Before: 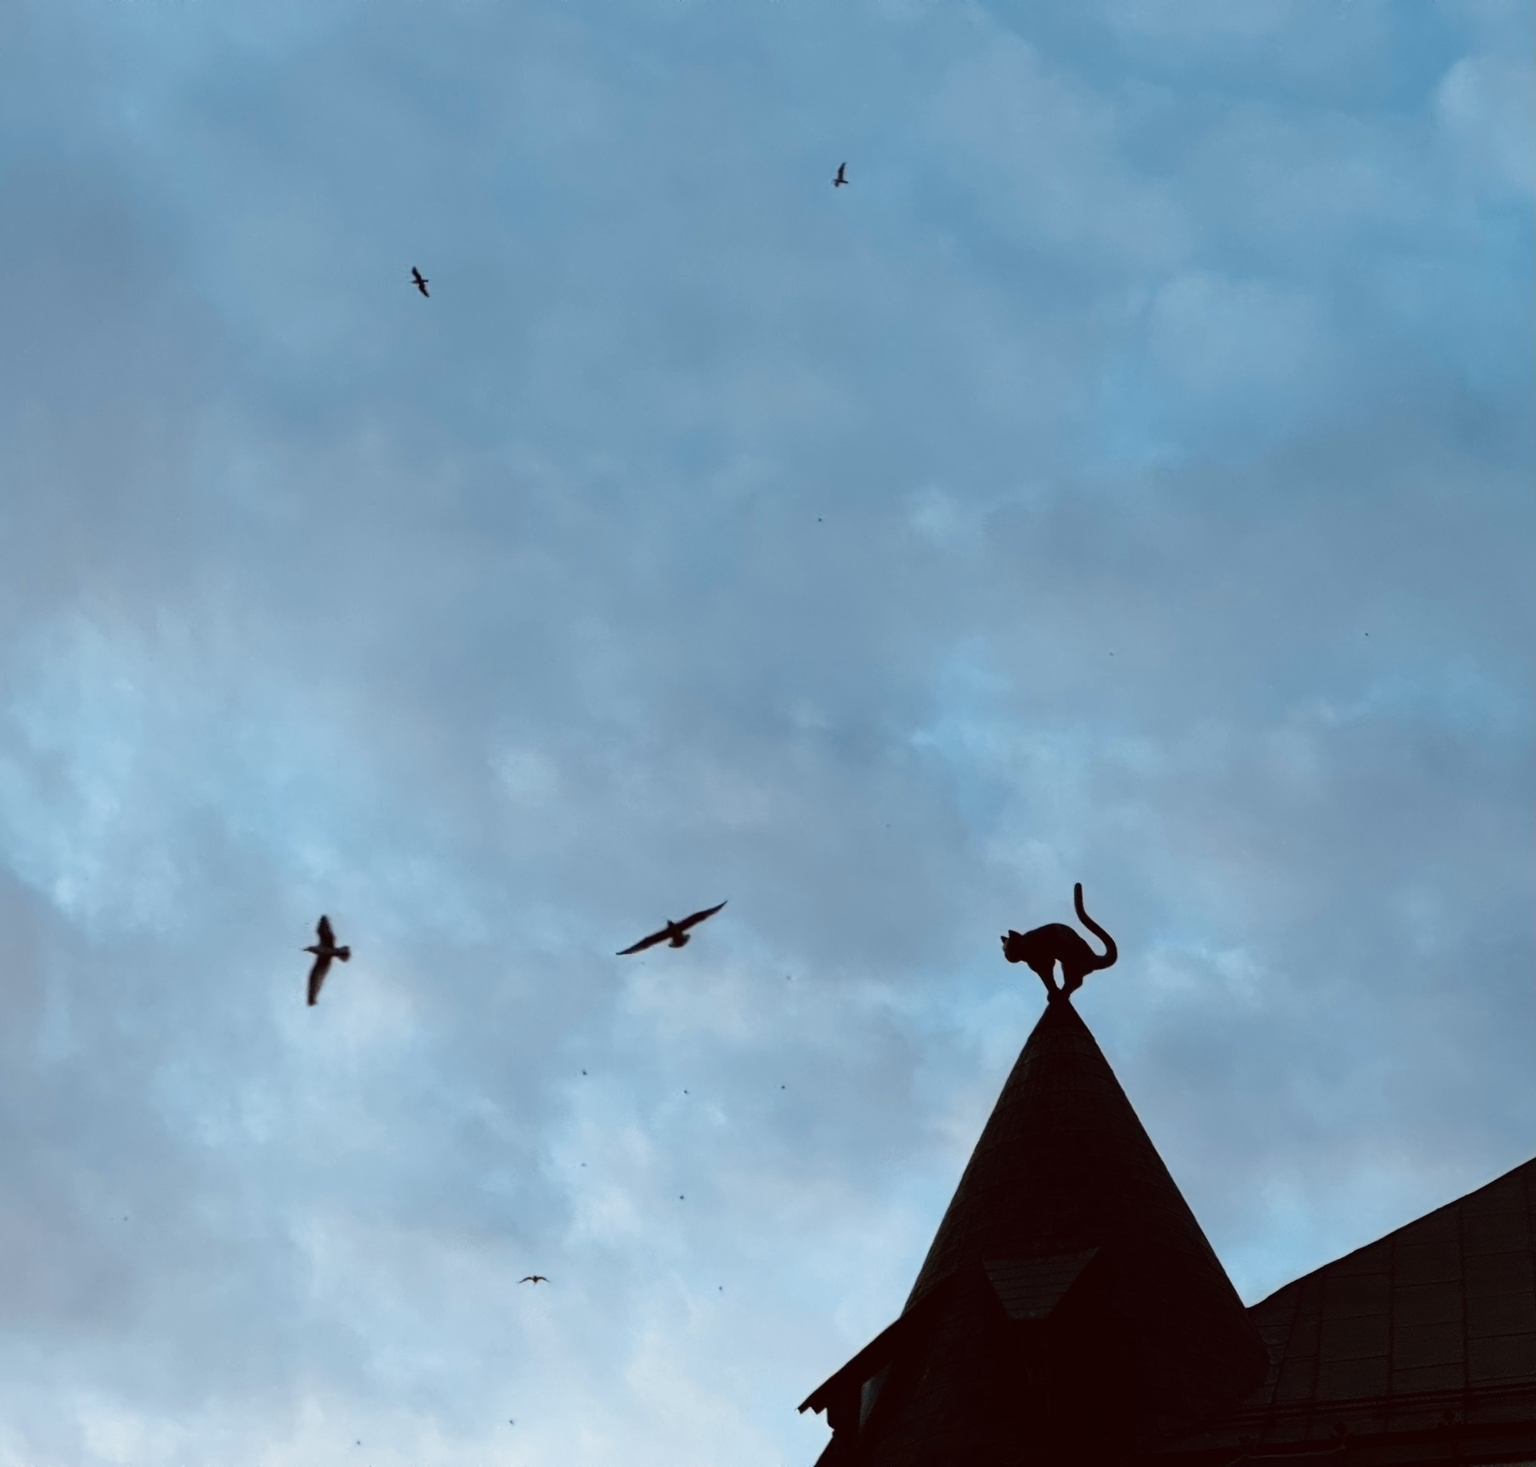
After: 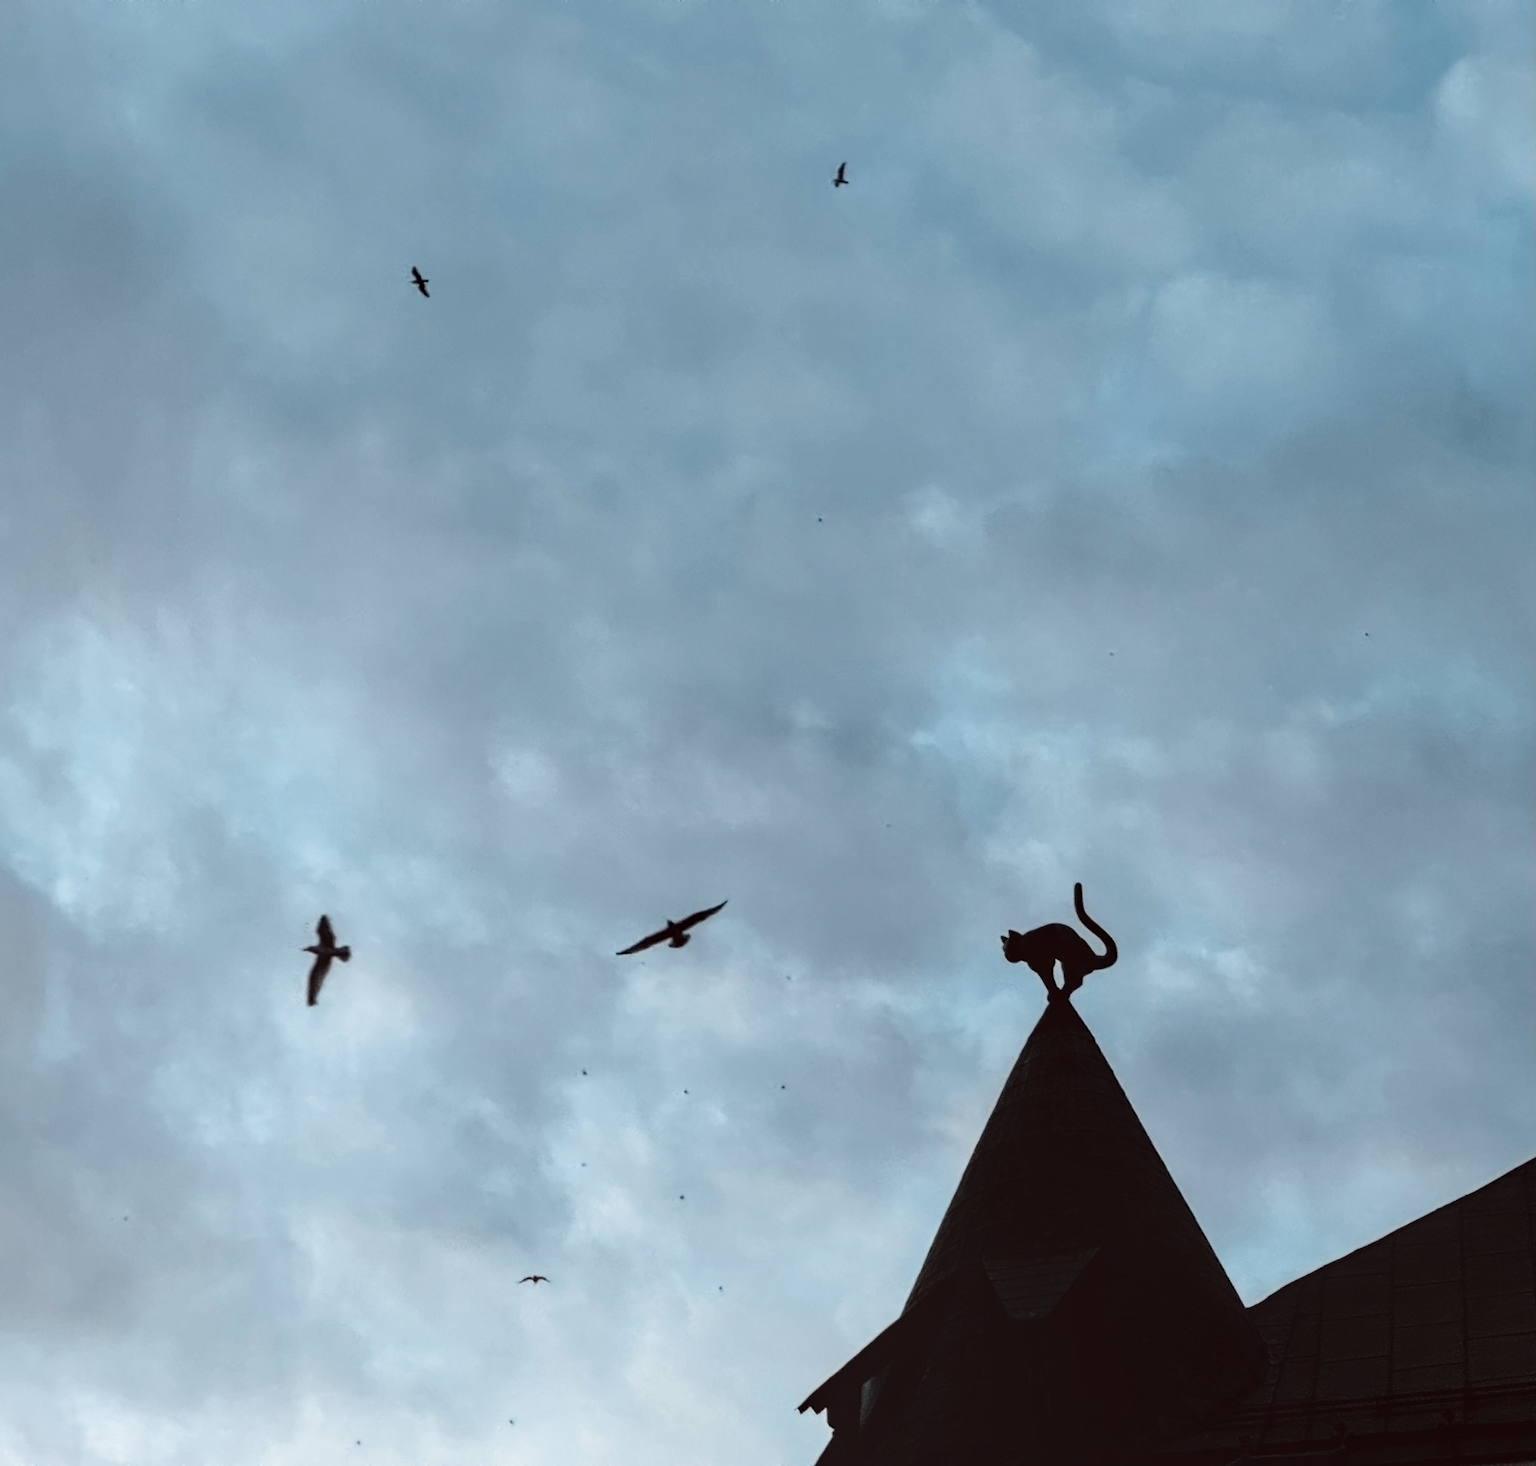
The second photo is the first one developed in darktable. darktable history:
local contrast: on, module defaults
contrast brightness saturation: contrast 0.166, saturation 0.316
shadows and highlights: radius 126.16, shadows 21.24, highlights -21.15, low approximation 0.01
color correction: highlights b* -0.016, saturation 0.491
